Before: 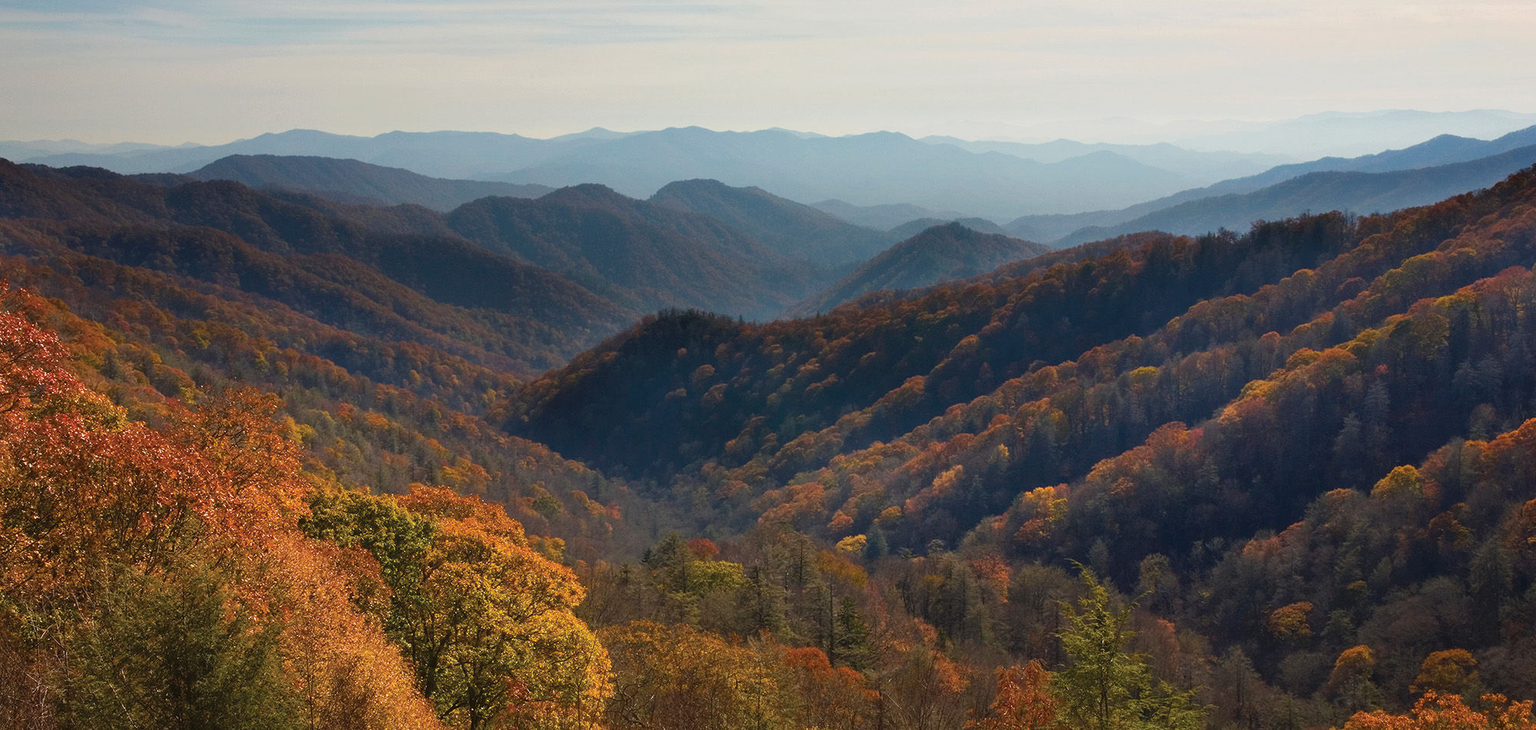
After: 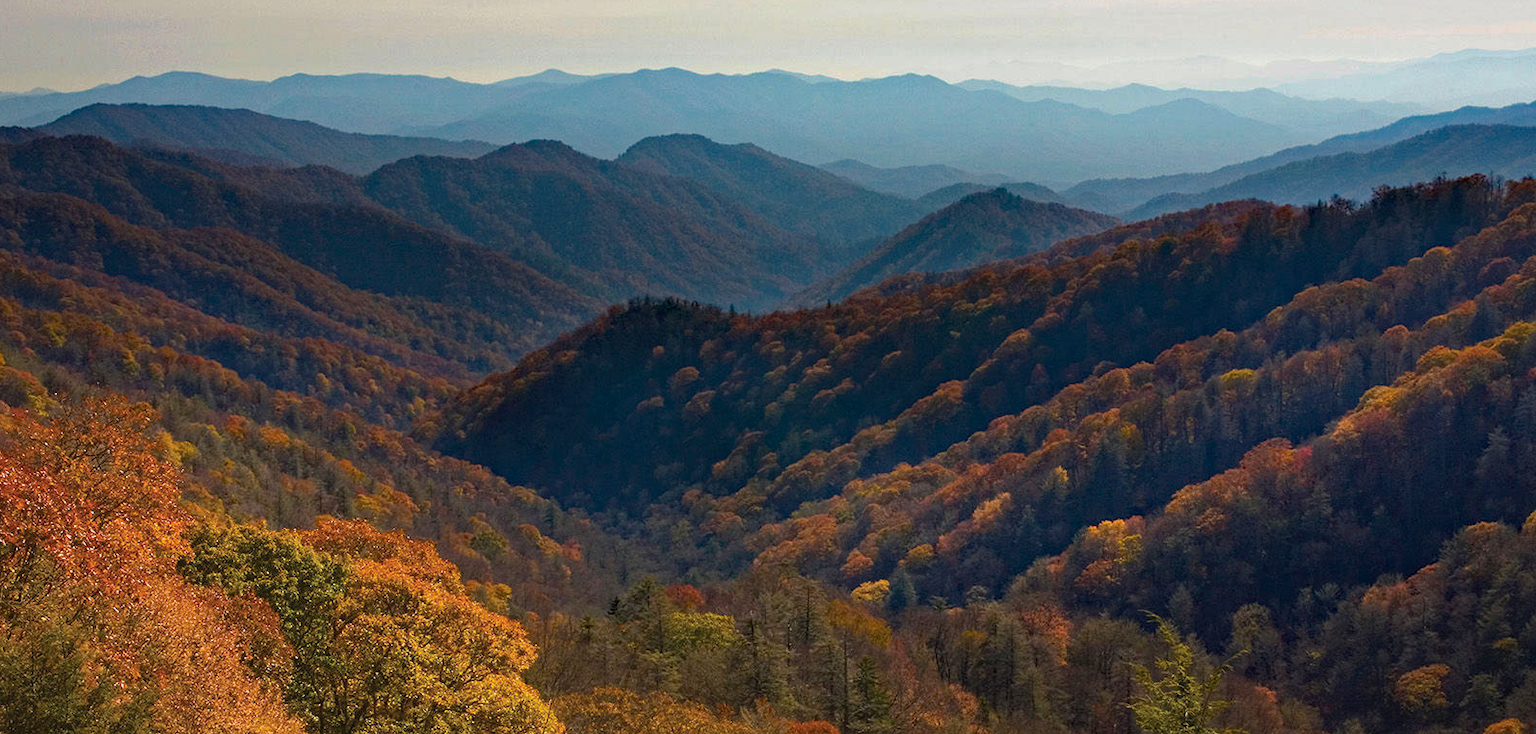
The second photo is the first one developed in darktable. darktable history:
crop and rotate: left 10.289%, top 10%, right 10.009%, bottom 9.689%
haze removal: strength 0.516, distance 0.924, compatibility mode true, adaptive false
